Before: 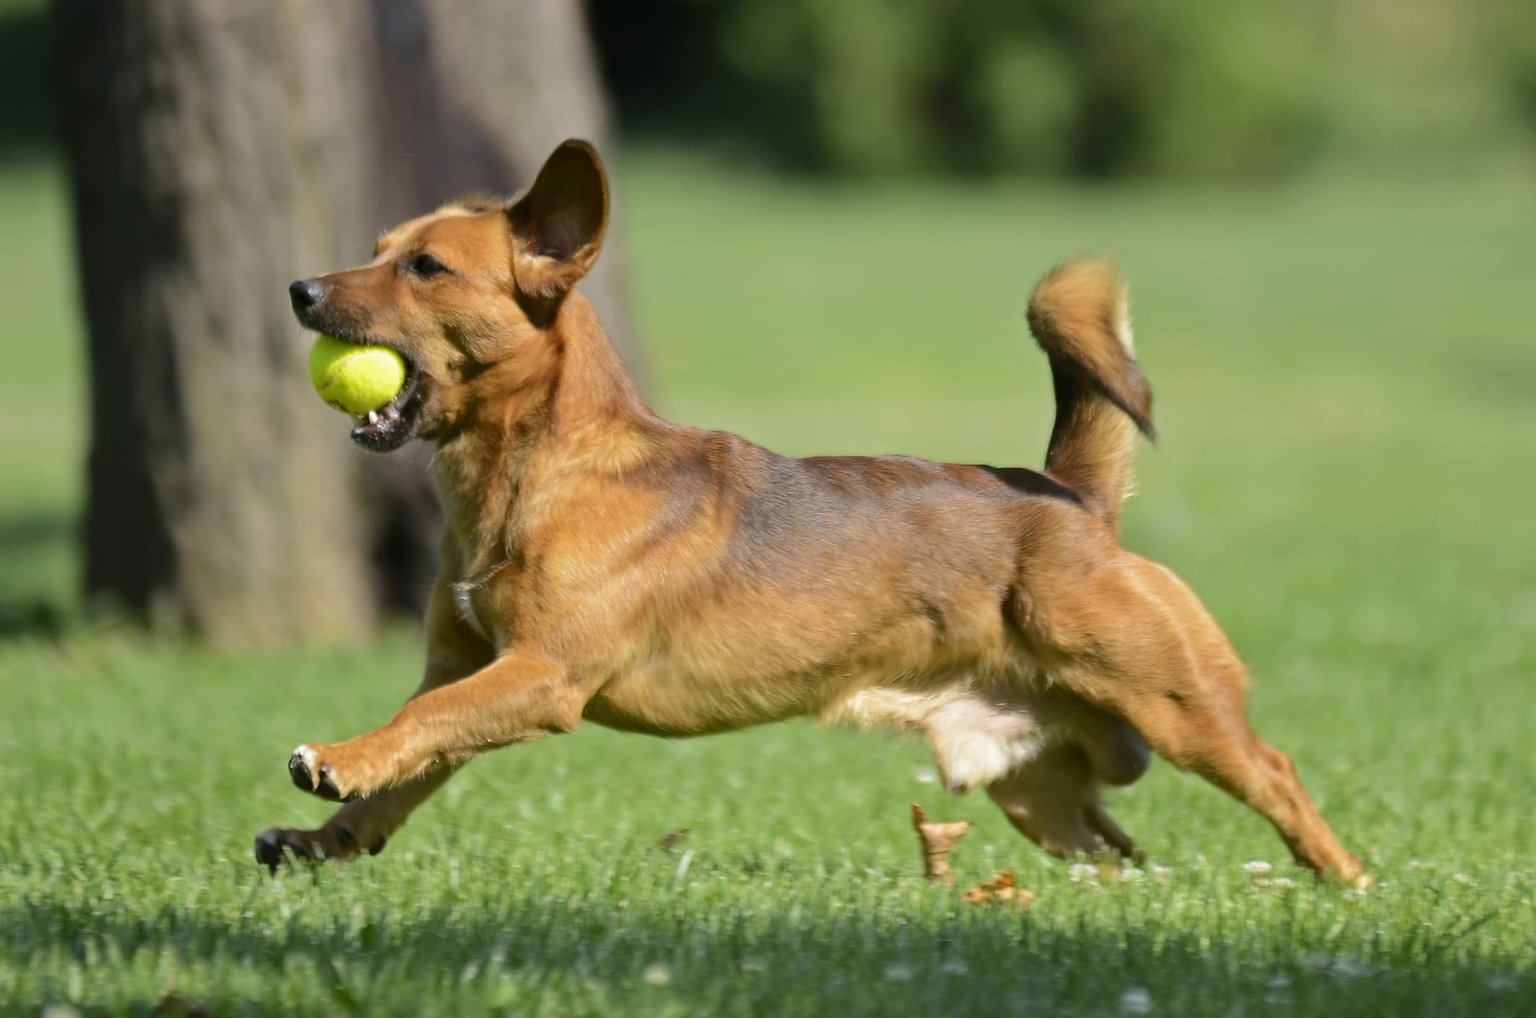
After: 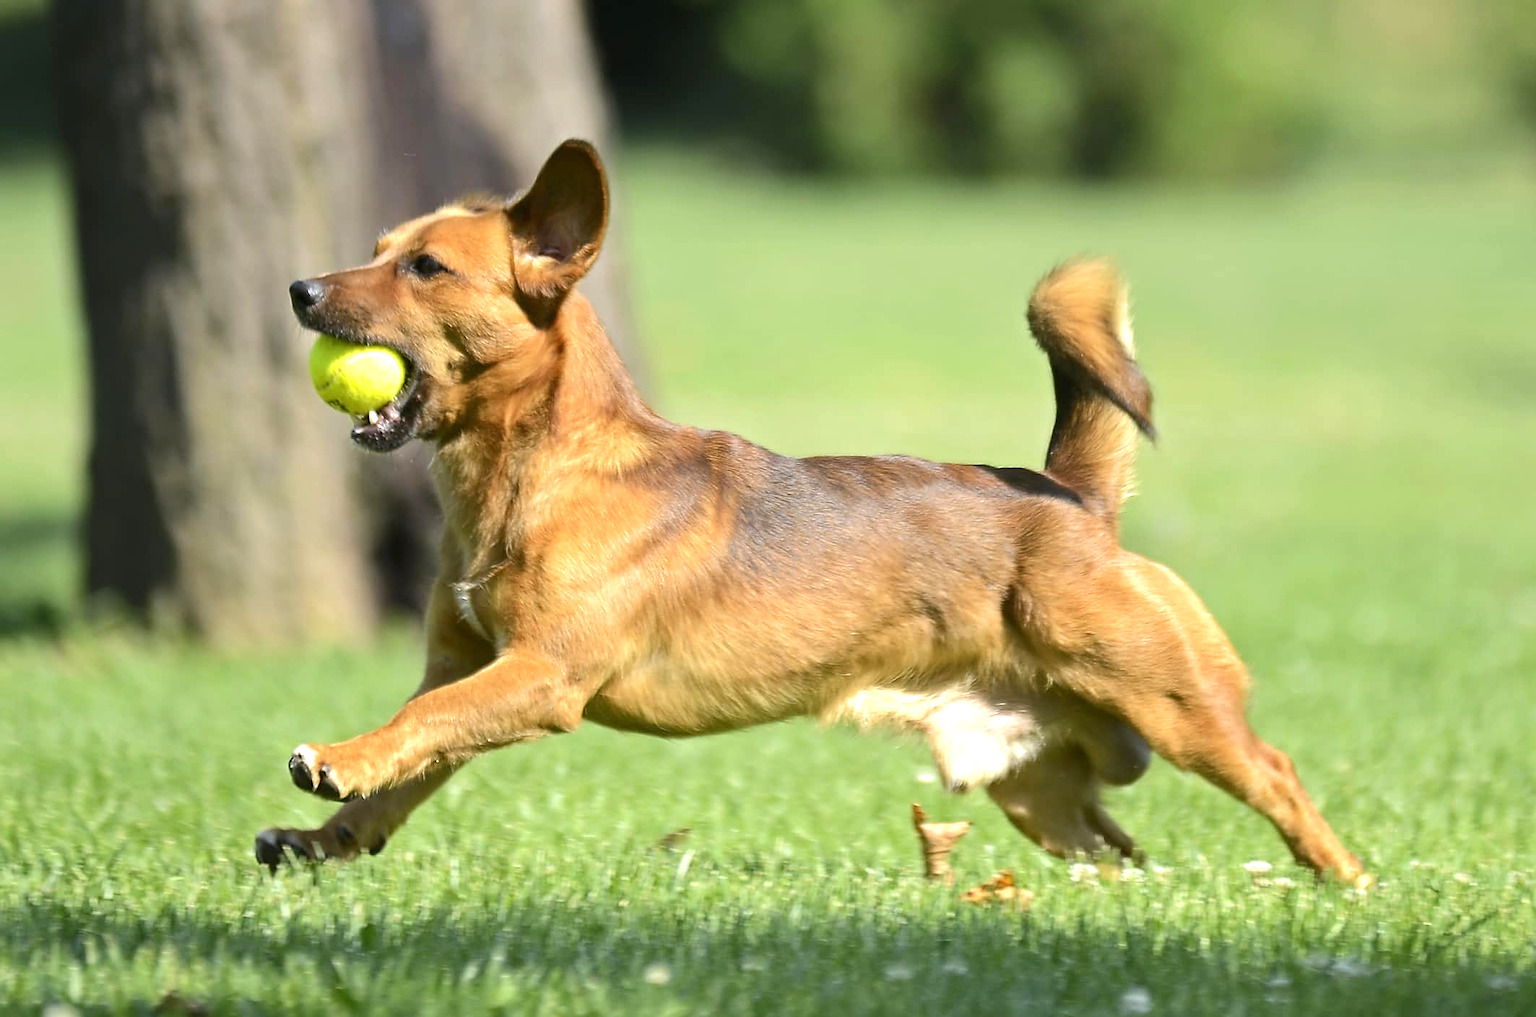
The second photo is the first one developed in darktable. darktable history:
sharpen: on, module defaults
exposure: exposure 0.74 EV, compensate highlight preservation false
